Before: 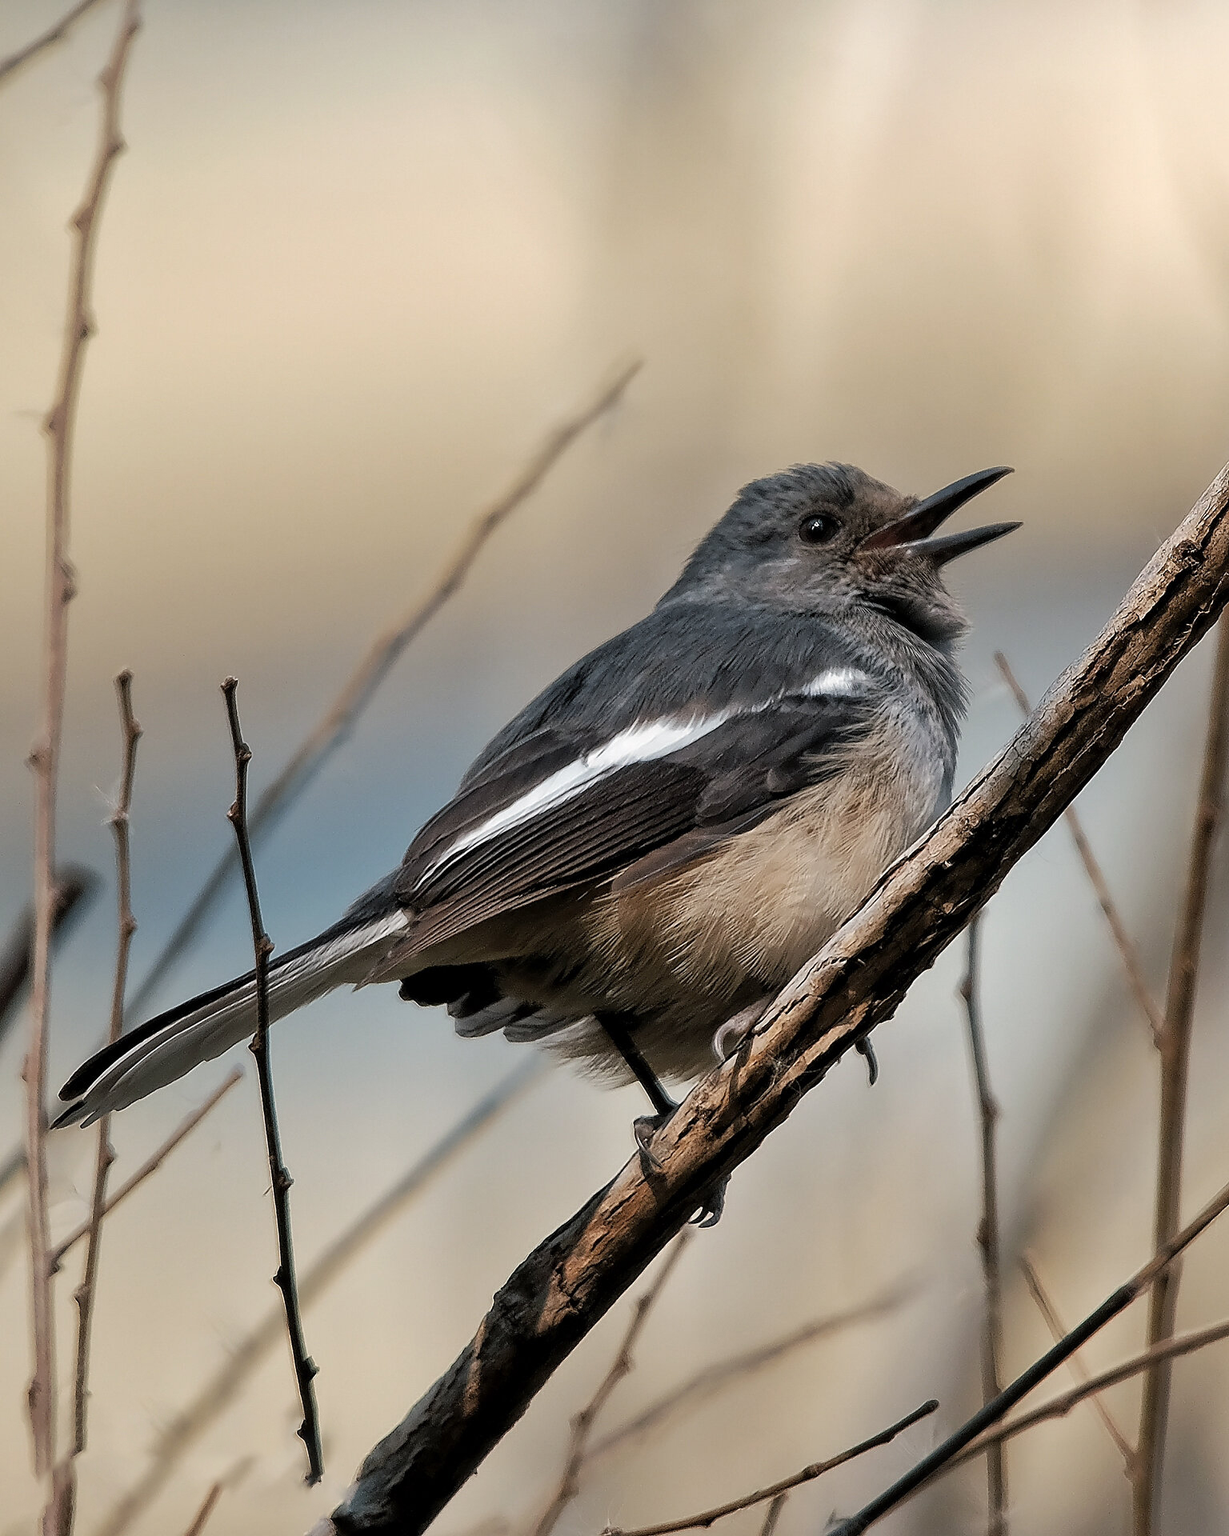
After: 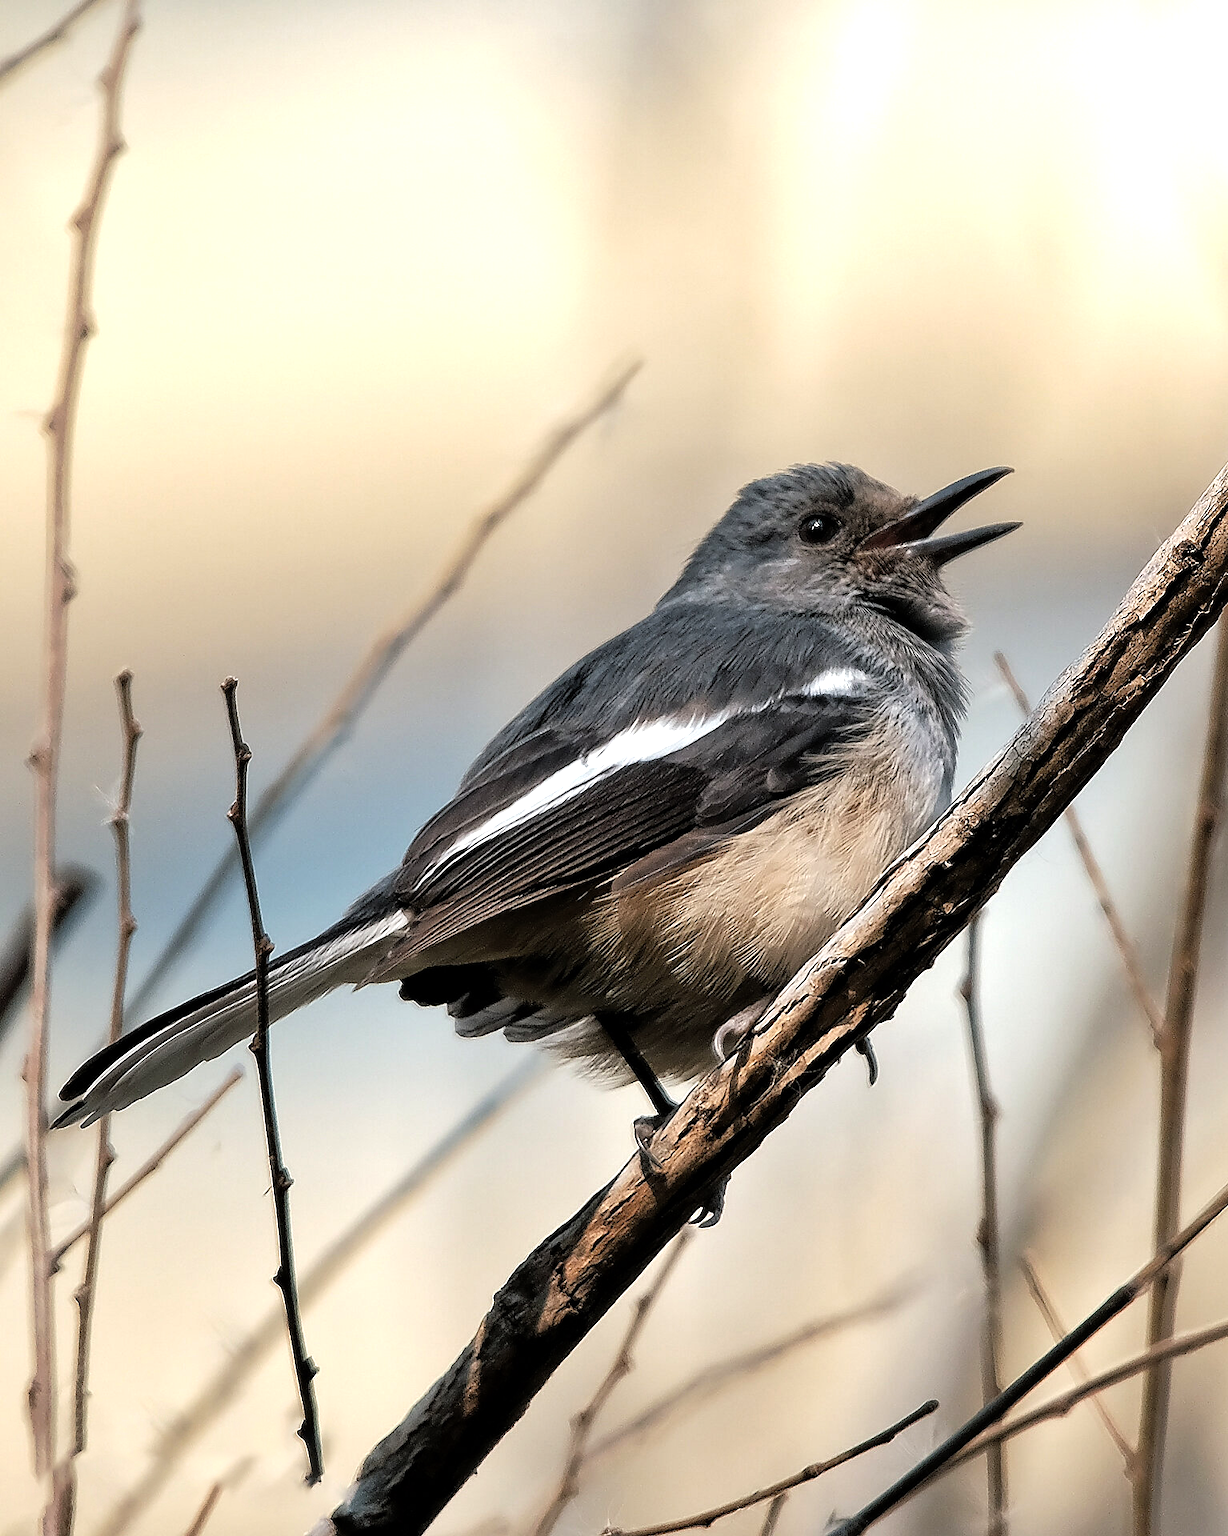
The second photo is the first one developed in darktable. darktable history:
tone equalizer: -8 EV -0.733 EV, -7 EV -0.689 EV, -6 EV -0.588 EV, -5 EV -0.423 EV, -3 EV 0.373 EV, -2 EV 0.6 EV, -1 EV 0.689 EV, +0 EV 0.764 EV
